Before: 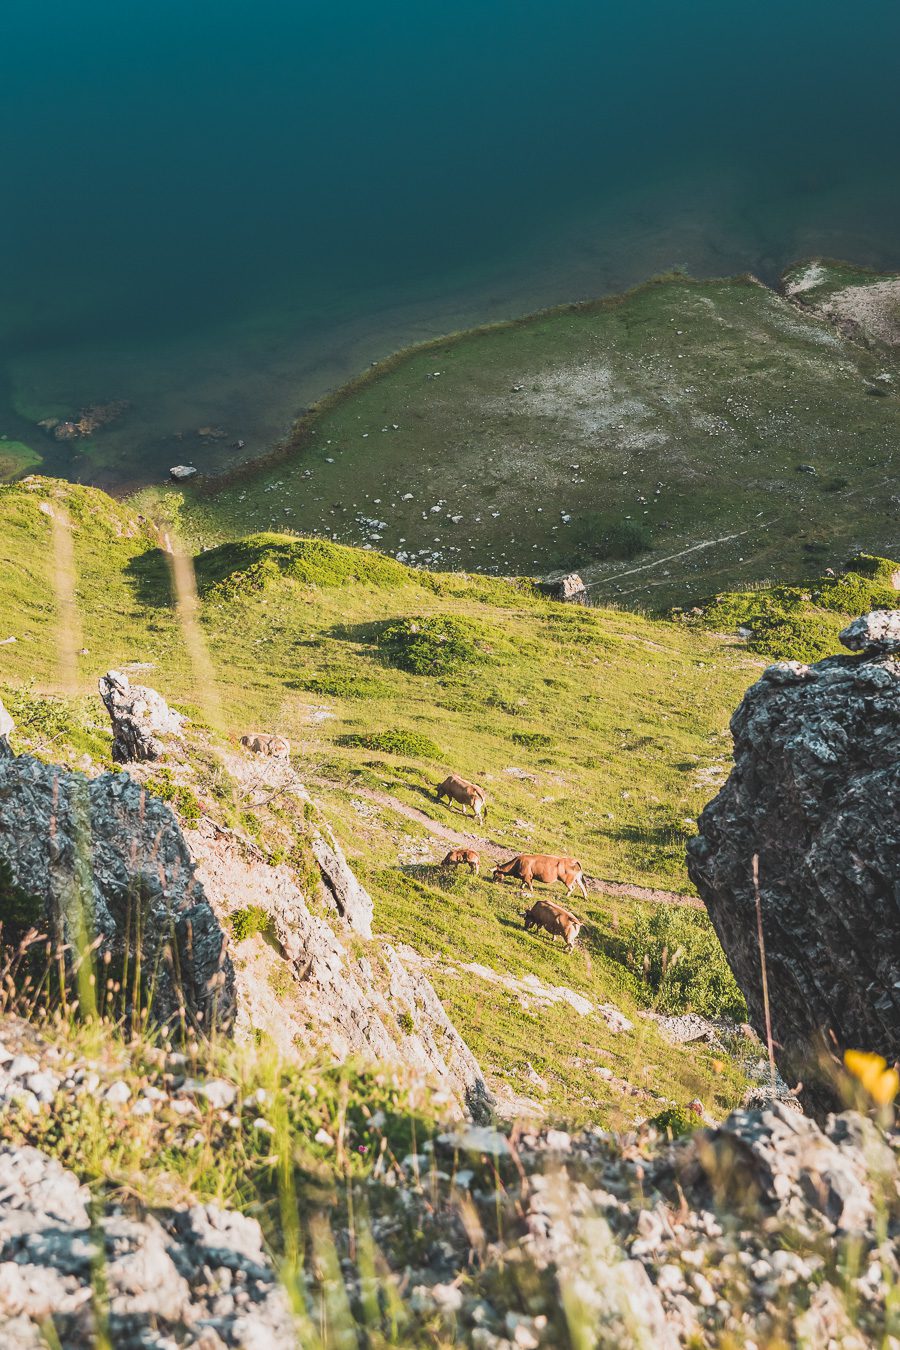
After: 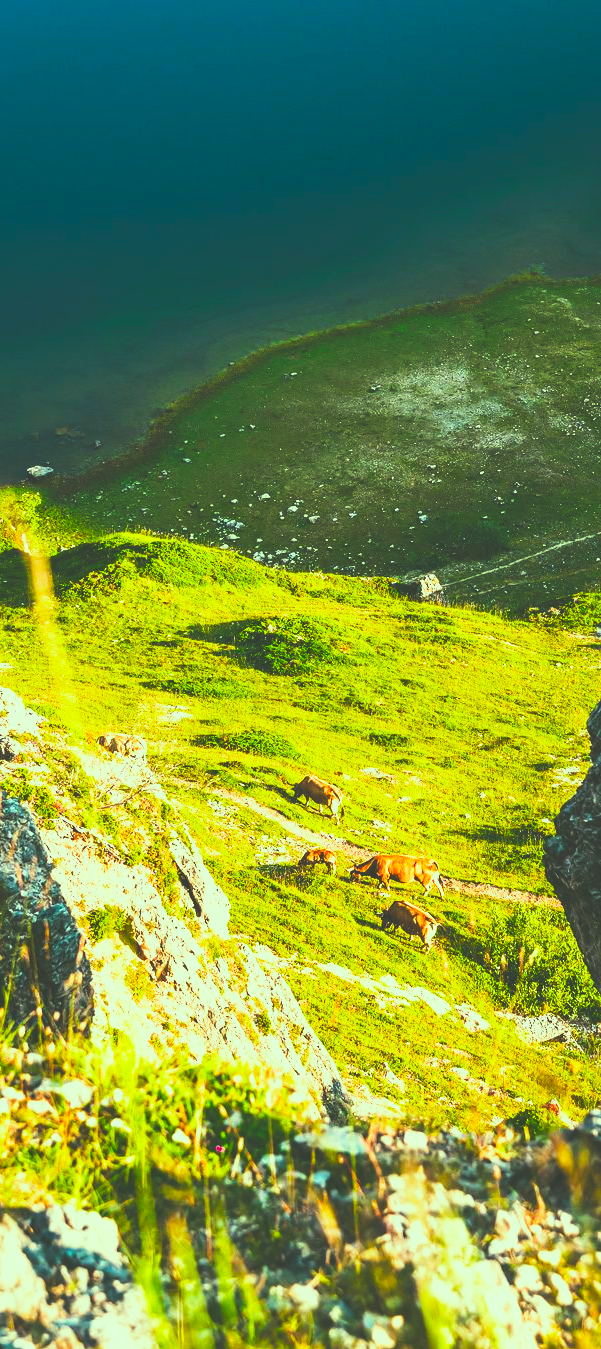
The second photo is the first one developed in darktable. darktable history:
base curve: curves: ch0 [(0, 0.036) (0.007, 0.037) (0.604, 0.887) (1, 1)], preserve colors none
color correction: highlights a* -10.99, highlights b* 9.95, saturation 1.71
crop and rotate: left 15.908%, right 17.27%
